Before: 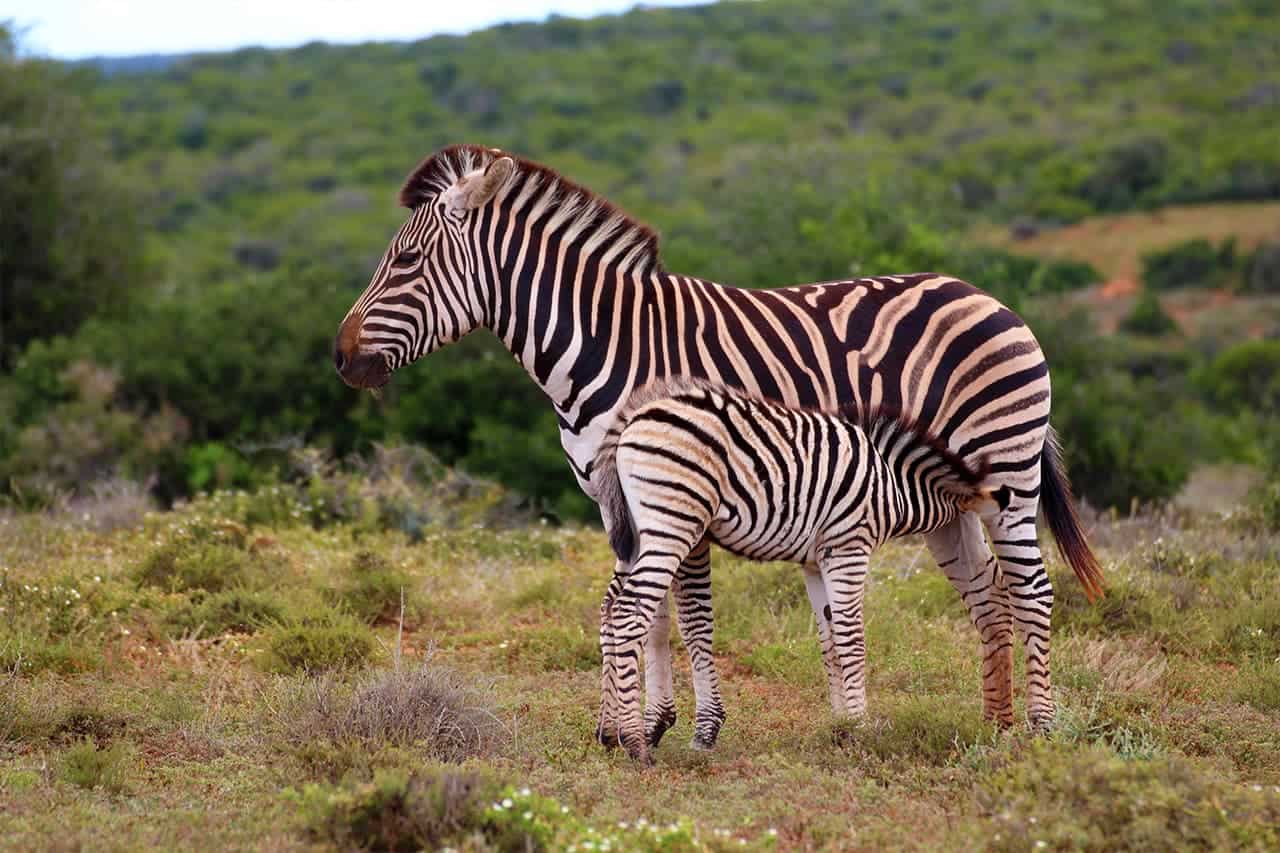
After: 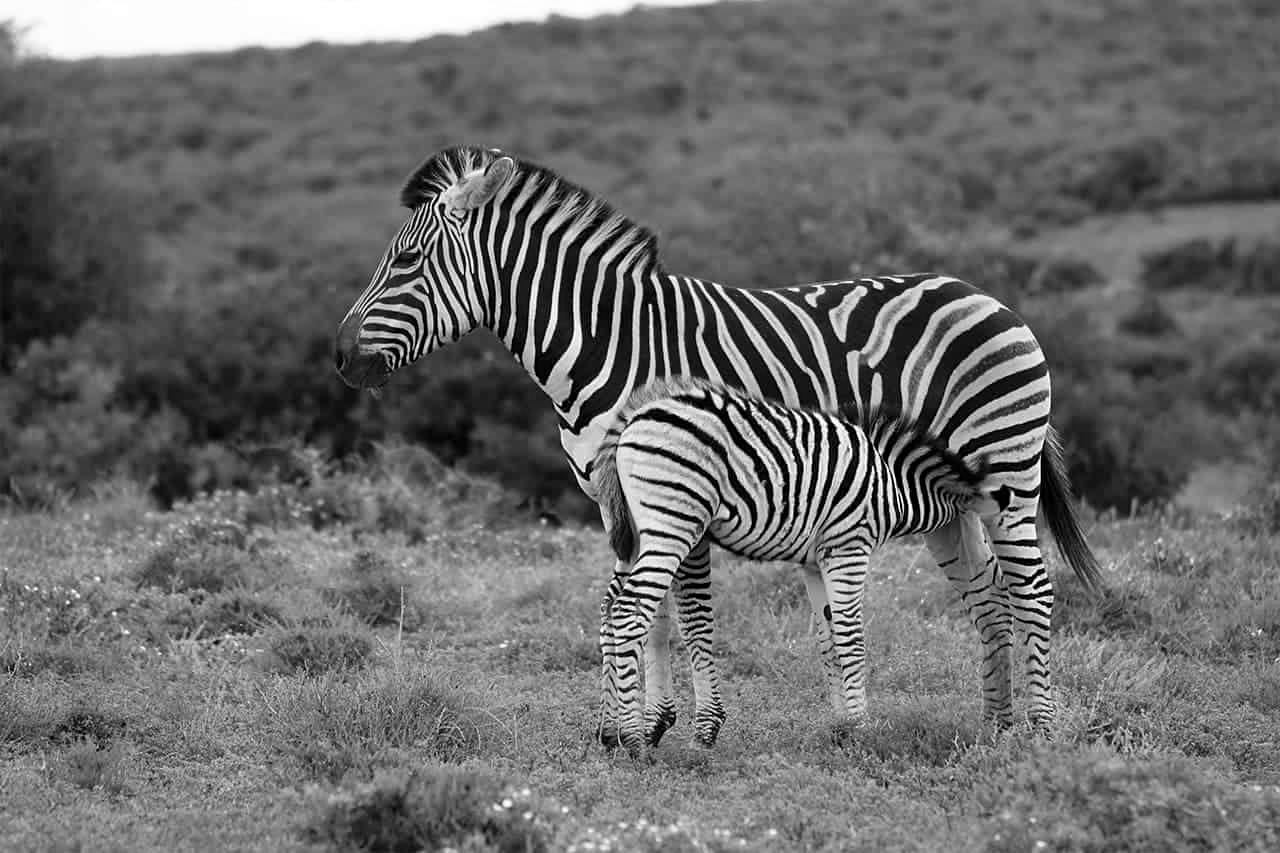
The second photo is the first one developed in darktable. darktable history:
sharpen: amount 0.2
monochrome: on, module defaults
